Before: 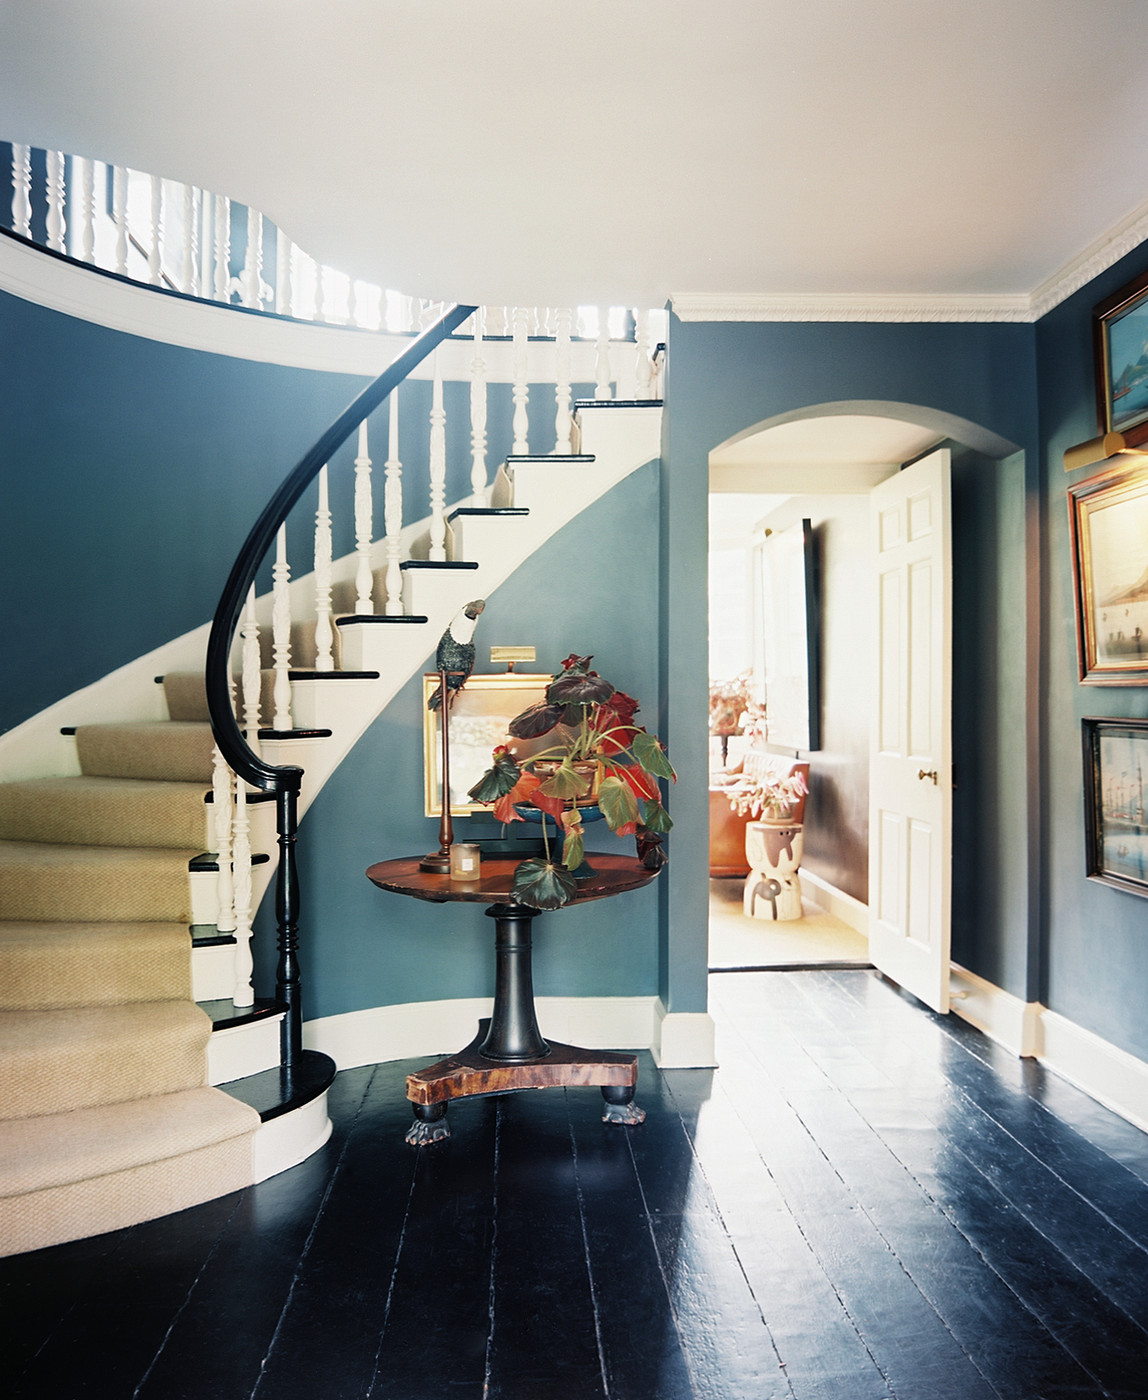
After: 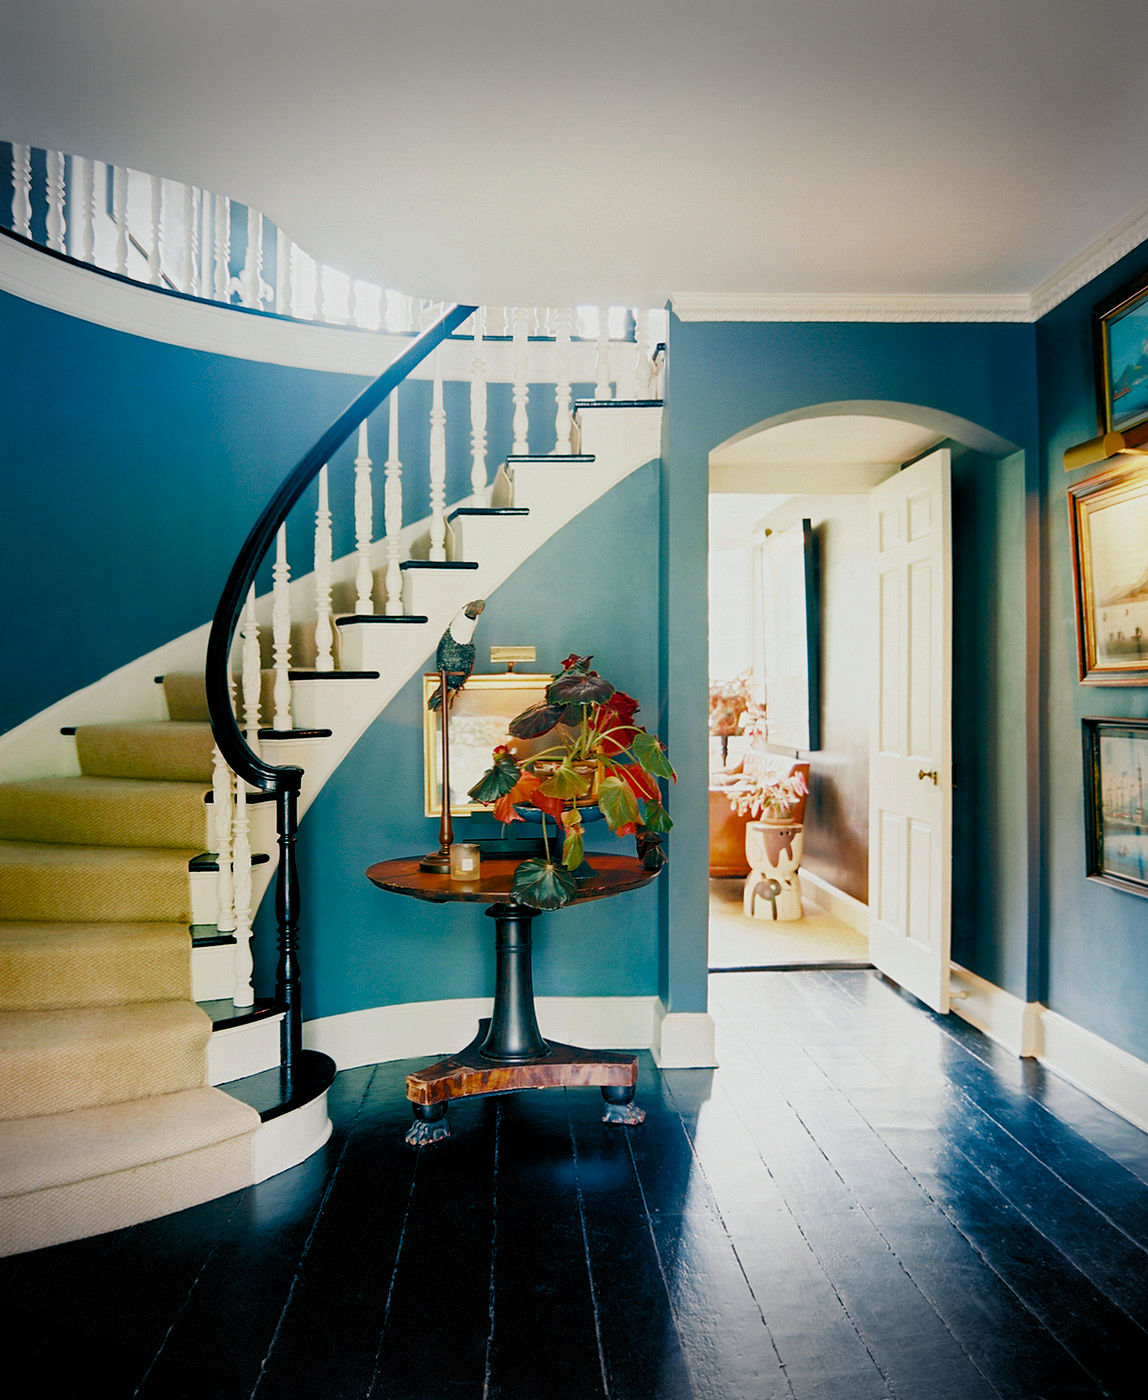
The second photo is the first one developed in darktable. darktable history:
vignetting: fall-off start 100.64%, width/height ratio 1.322, dithering 8-bit output
color balance rgb: global offset › luminance -0.325%, global offset › chroma 0.109%, global offset › hue 162.75°, linear chroma grading › global chroma 14.933%, perceptual saturation grading › global saturation 25.48%, perceptual saturation grading › highlights -50.026%, perceptual saturation grading › shadows 31.079%, global vibrance 40.75%
exposure: exposure -0.284 EV, compensate exposure bias true, compensate highlight preservation false
